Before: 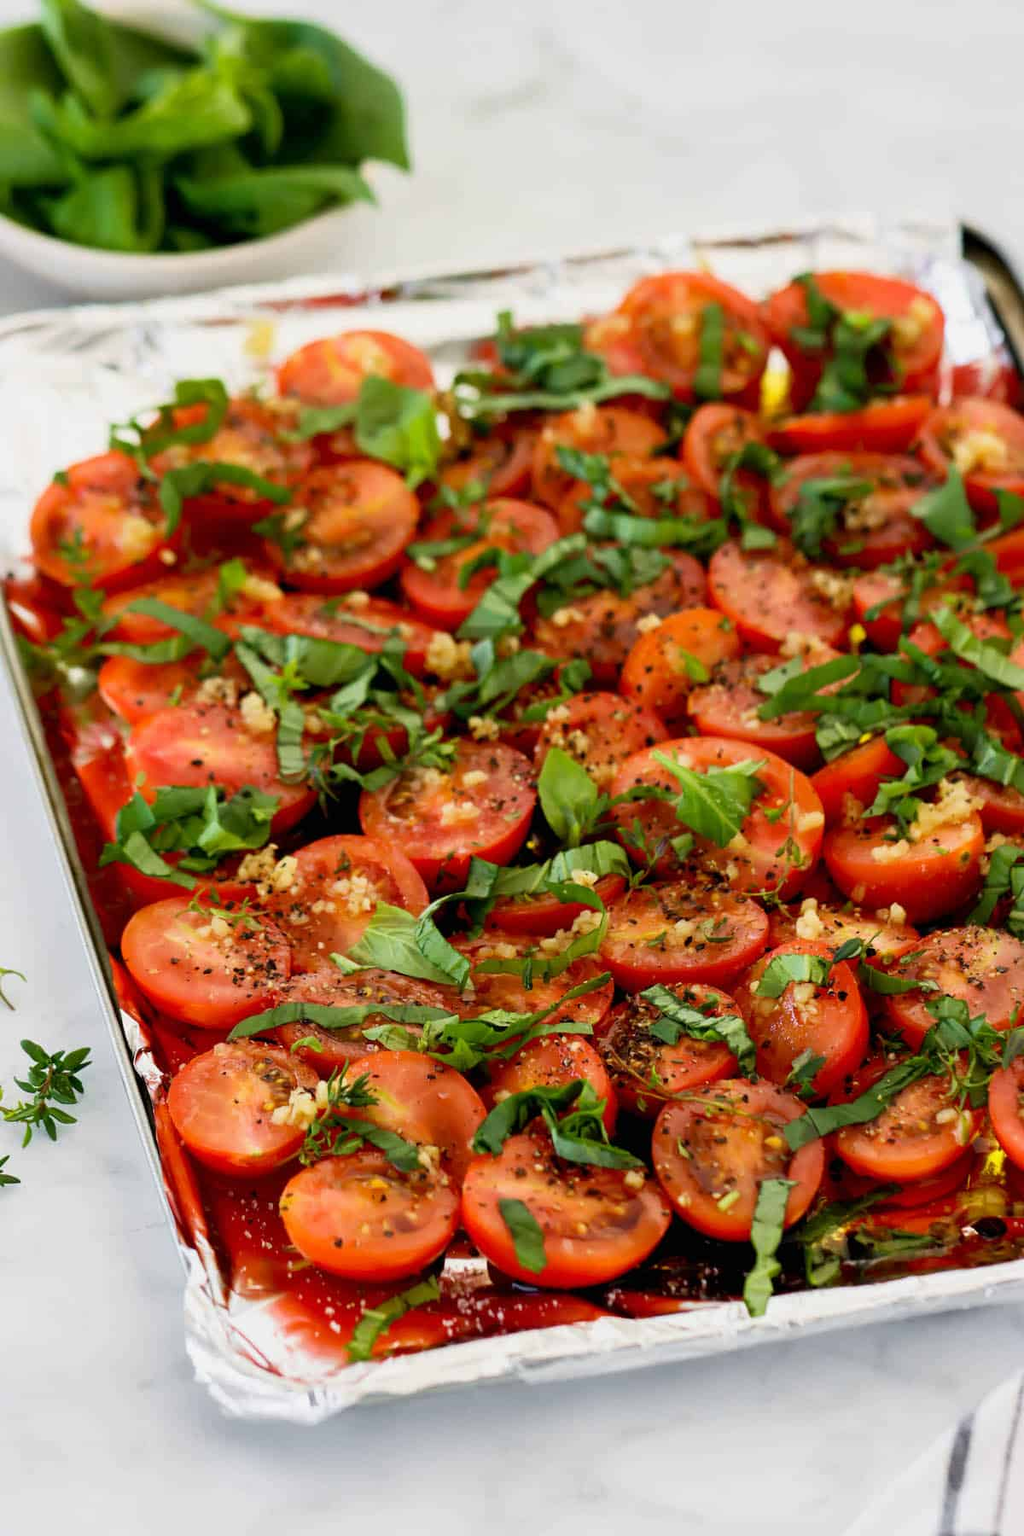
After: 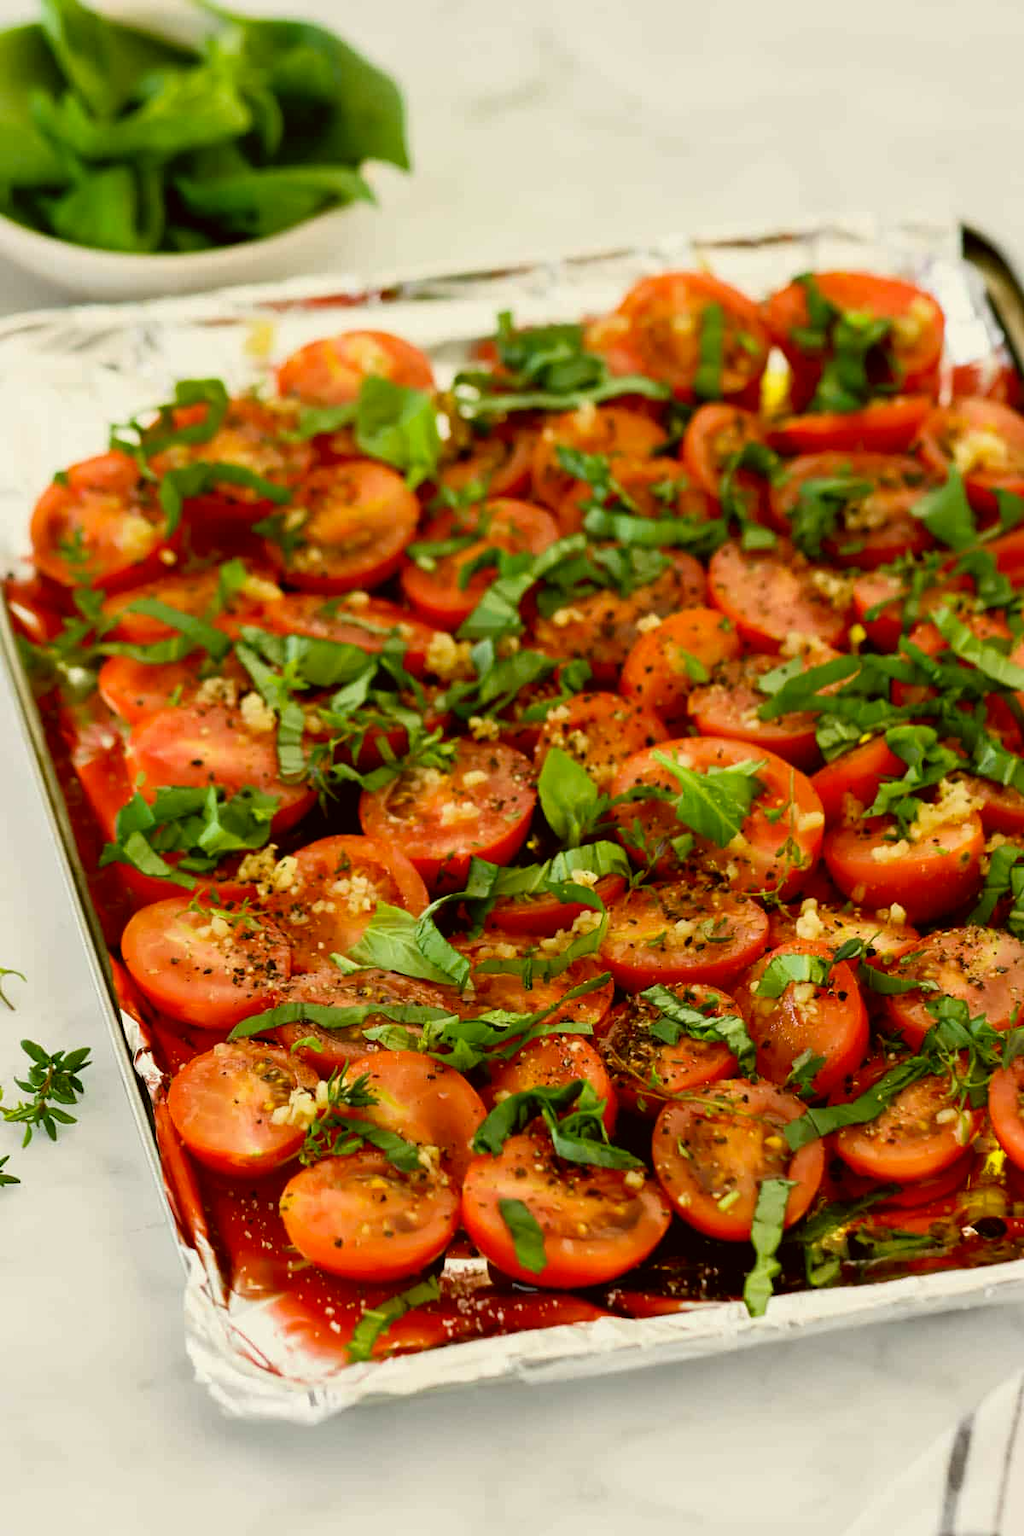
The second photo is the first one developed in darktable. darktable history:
color correction: highlights a* -1.29, highlights b* 10.23, shadows a* 0.466, shadows b* 18.64
